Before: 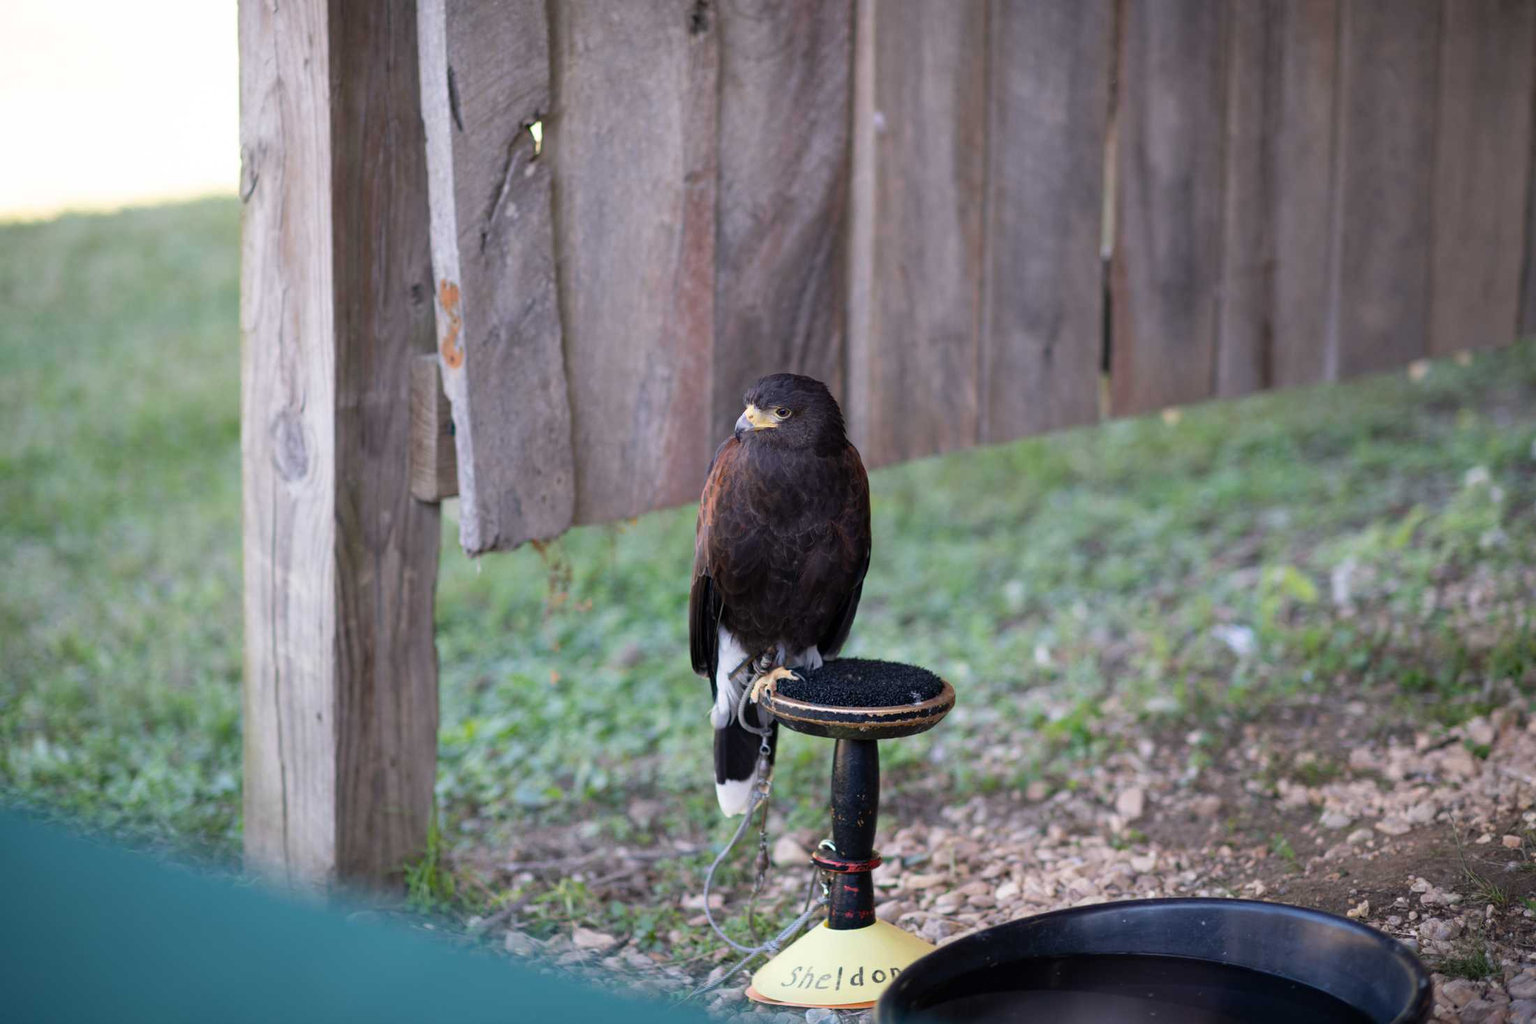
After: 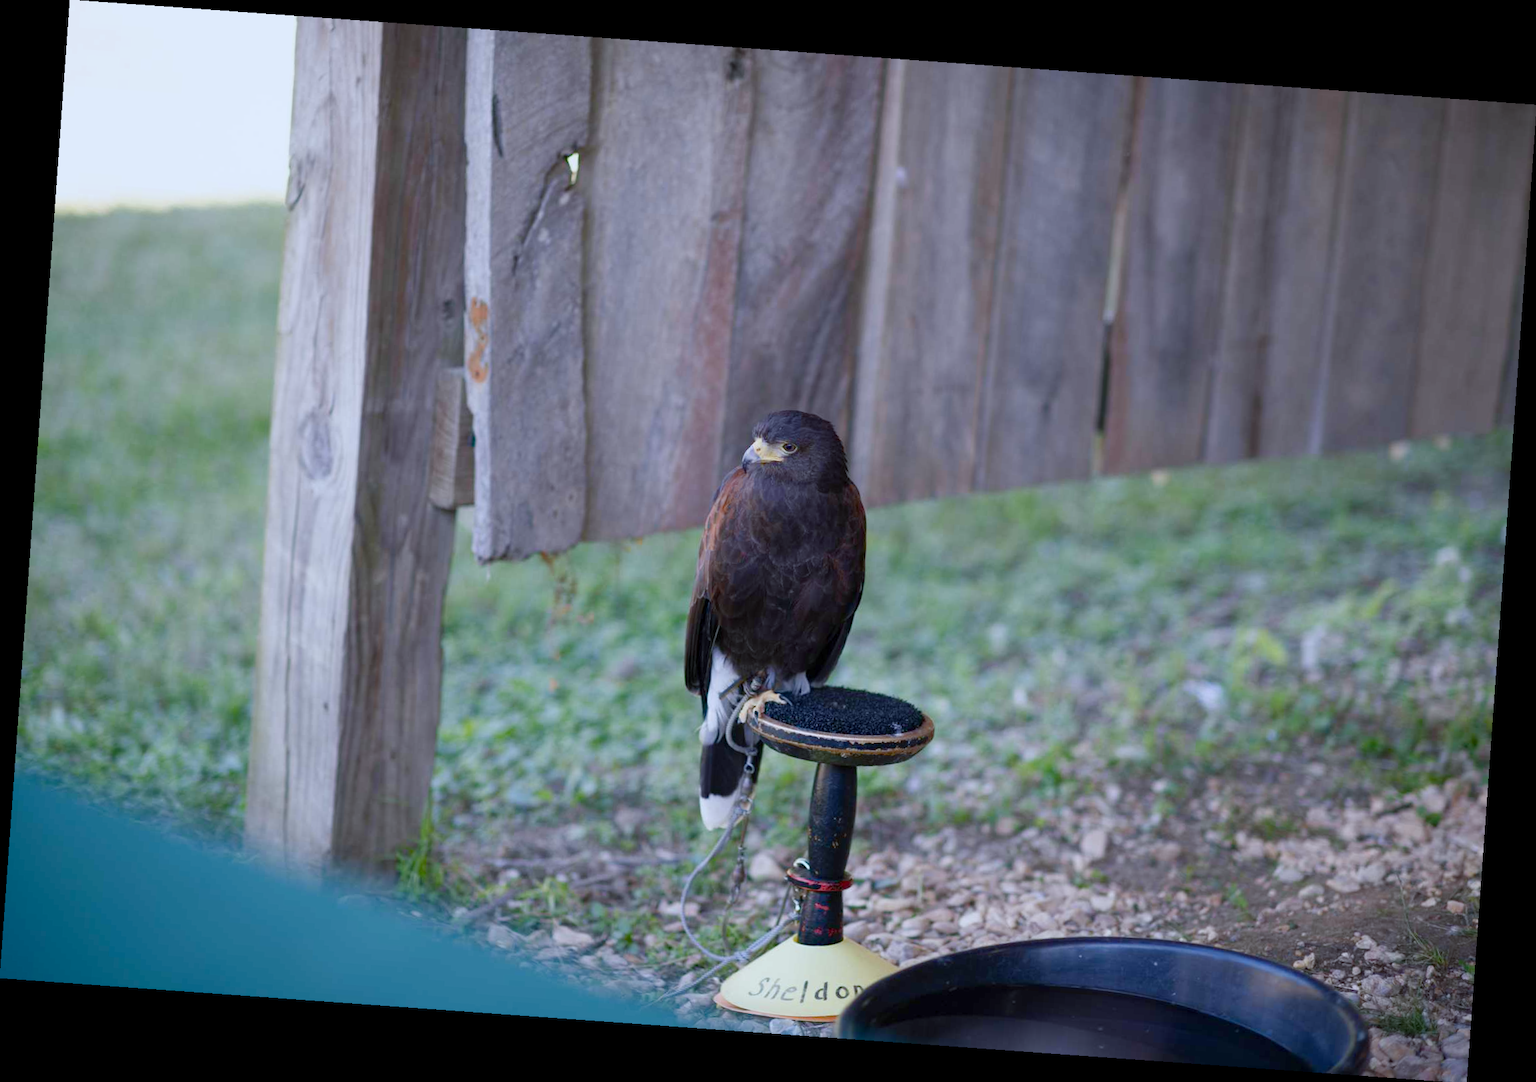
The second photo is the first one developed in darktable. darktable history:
color balance rgb: shadows lift › chroma 1%, shadows lift › hue 113°, highlights gain › chroma 0.2%, highlights gain › hue 333°, perceptual saturation grading › global saturation 20%, perceptual saturation grading › highlights -50%, perceptual saturation grading › shadows 25%, contrast -10%
white balance: red 0.924, blue 1.095
rotate and perspective: rotation 4.1°, automatic cropping off
